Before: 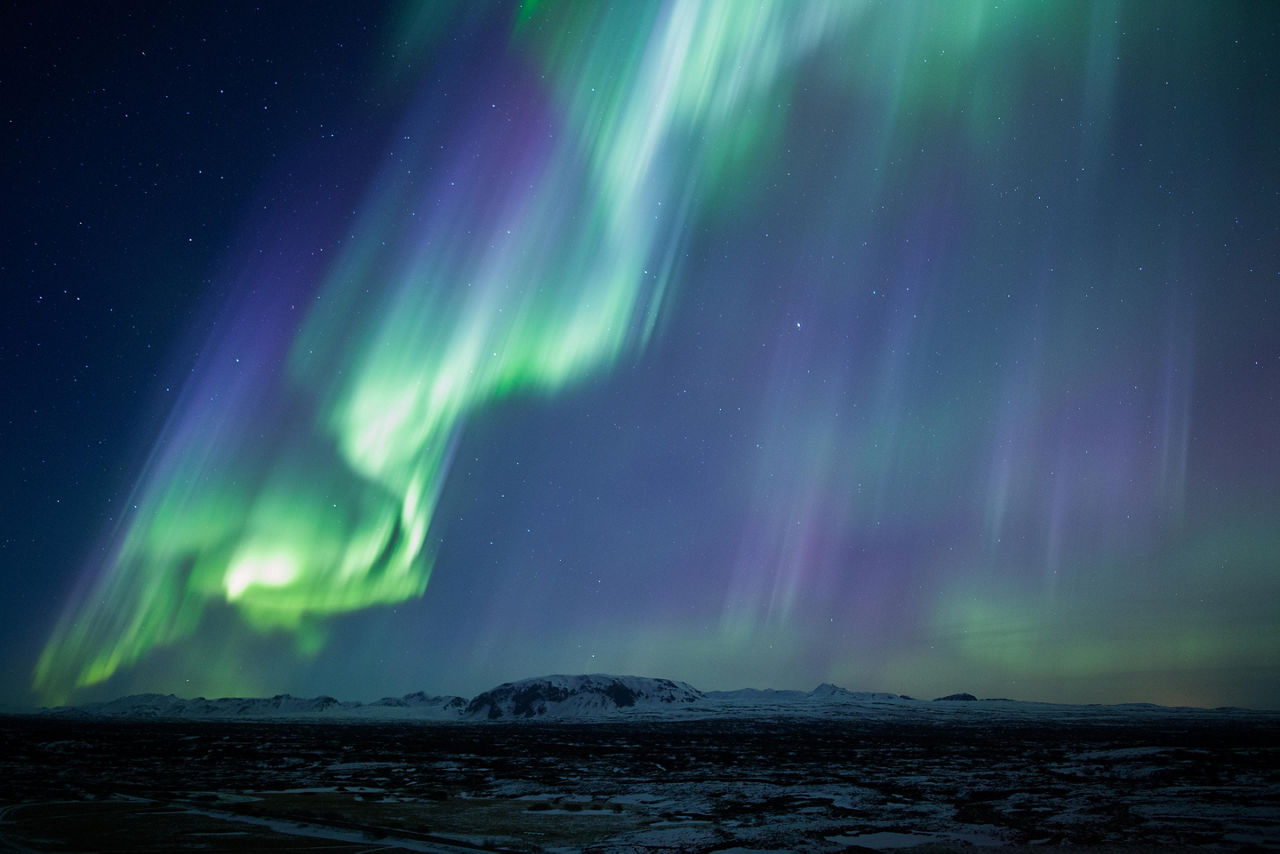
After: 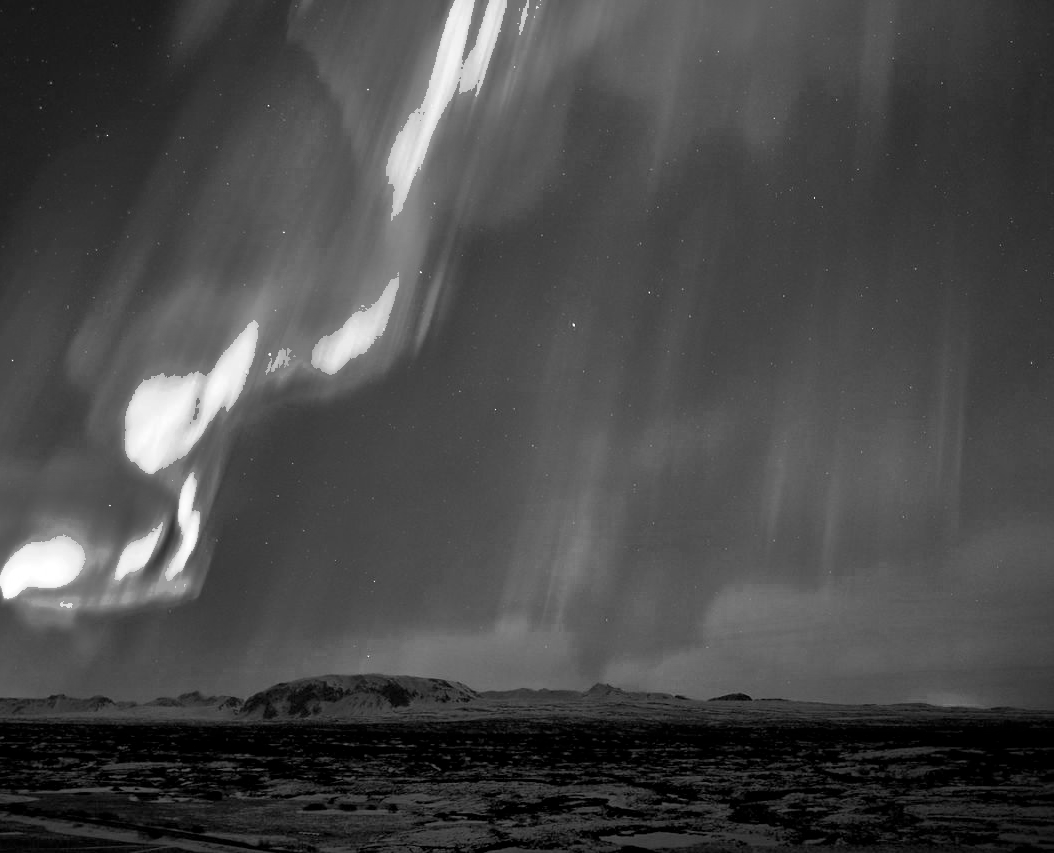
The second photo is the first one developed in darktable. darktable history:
crop: left 17.608%, bottom 0.042%
exposure: exposure 0.671 EV, compensate highlight preservation false
contrast equalizer: octaves 7, y [[0.545, 0.572, 0.59, 0.59, 0.571, 0.545], [0.5 ×6], [0.5 ×6], [0 ×6], [0 ×6]]
color zones: curves: ch0 [(0.002, 0.593) (0.143, 0.417) (0.285, 0.541) (0.455, 0.289) (0.608, 0.327) (0.727, 0.283) (0.869, 0.571) (1, 0.603)]; ch1 [(0, 0) (0.143, 0) (0.286, 0) (0.429, 0) (0.571, 0) (0.714, 0) (0.857, 0)]
color correction: highlights b* 0.058, saturation 2.17
shadows and highlights: shadows 38.2, highlights -74.49
velvia: on, module defaults
